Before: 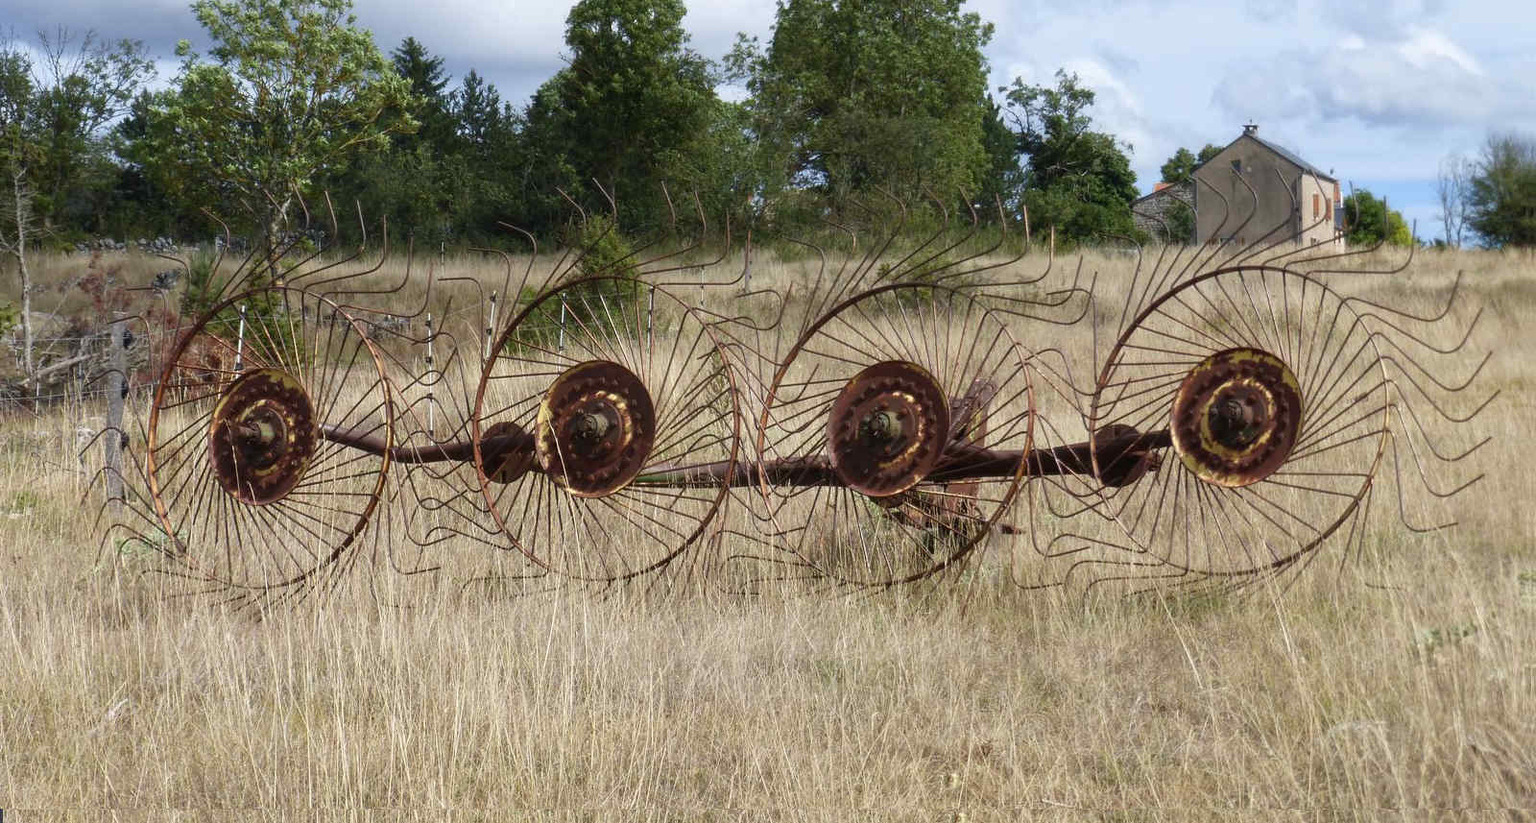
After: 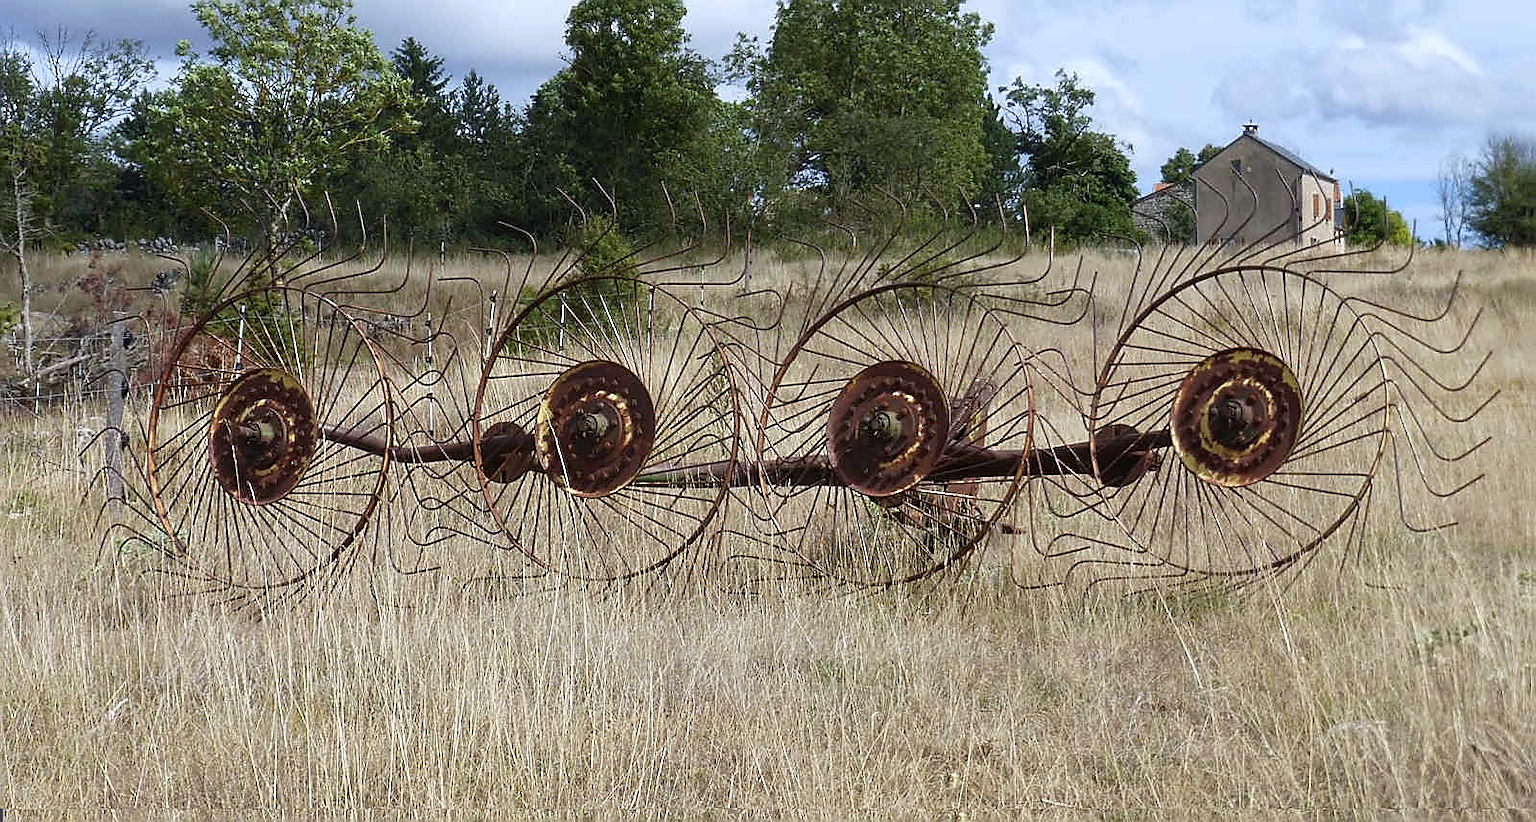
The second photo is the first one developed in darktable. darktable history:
sharpen: radius 1.4, amount 1.25, threshold 0.7
white balance: red 0.976, blue 1.04
